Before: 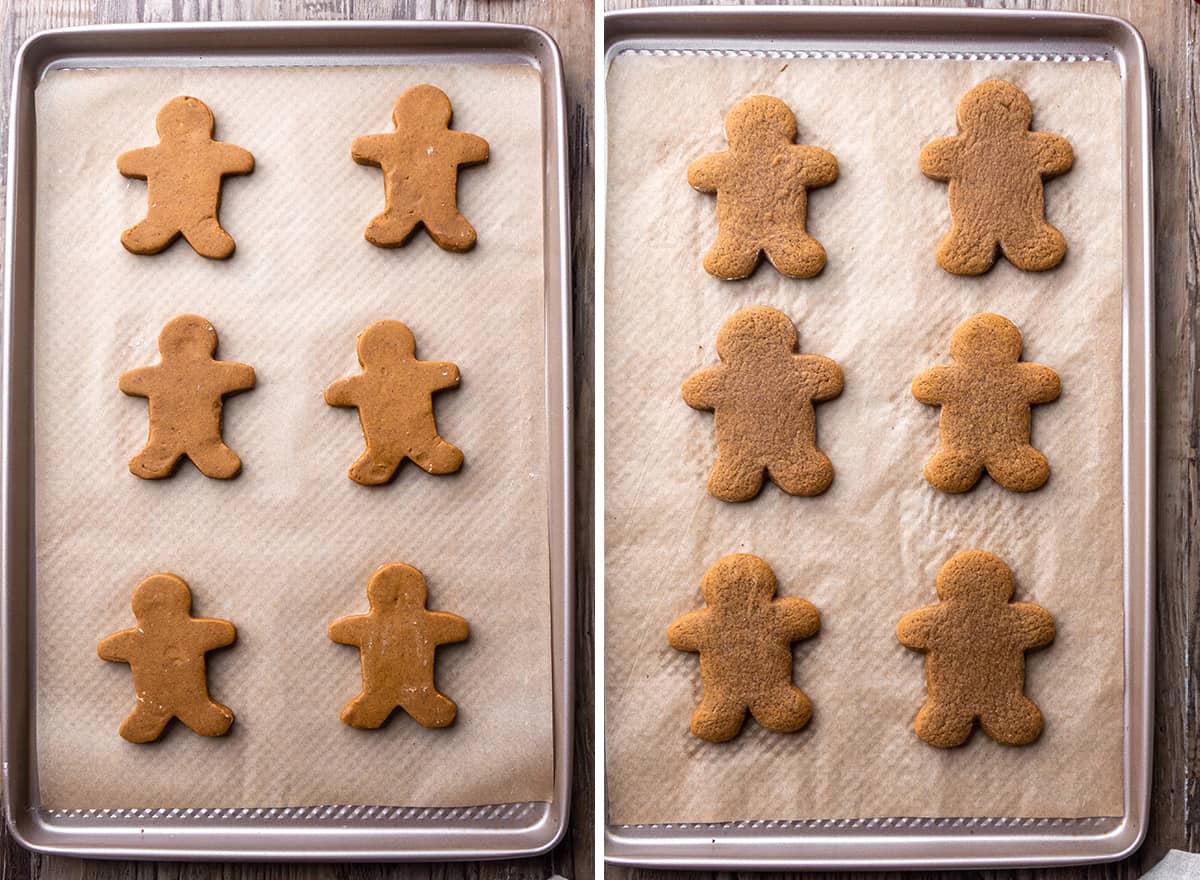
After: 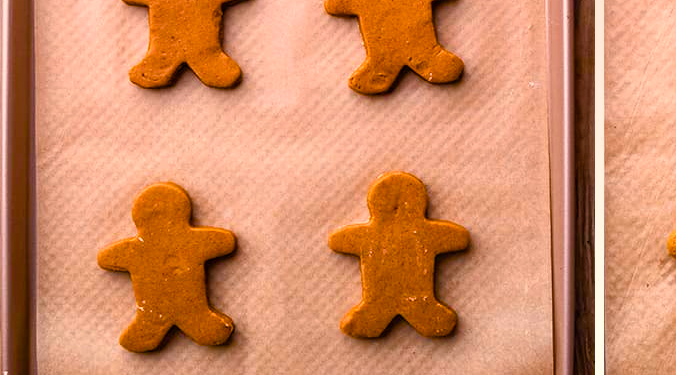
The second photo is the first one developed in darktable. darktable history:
color balance rgb: perceptual saturation grading › global saturation 20%, perceptual saturation grading › highlights -25%, perceptual saturation grading › shadows 50.52%, global vibrance 40.24%
graduated density: density 0.38 EV, hardness 21%, rotation -6.11°, saturation 32%
crop: top 44.483%, right 43.593%, bottom 12.892%
white balance: red 1.127, blue 0.943
